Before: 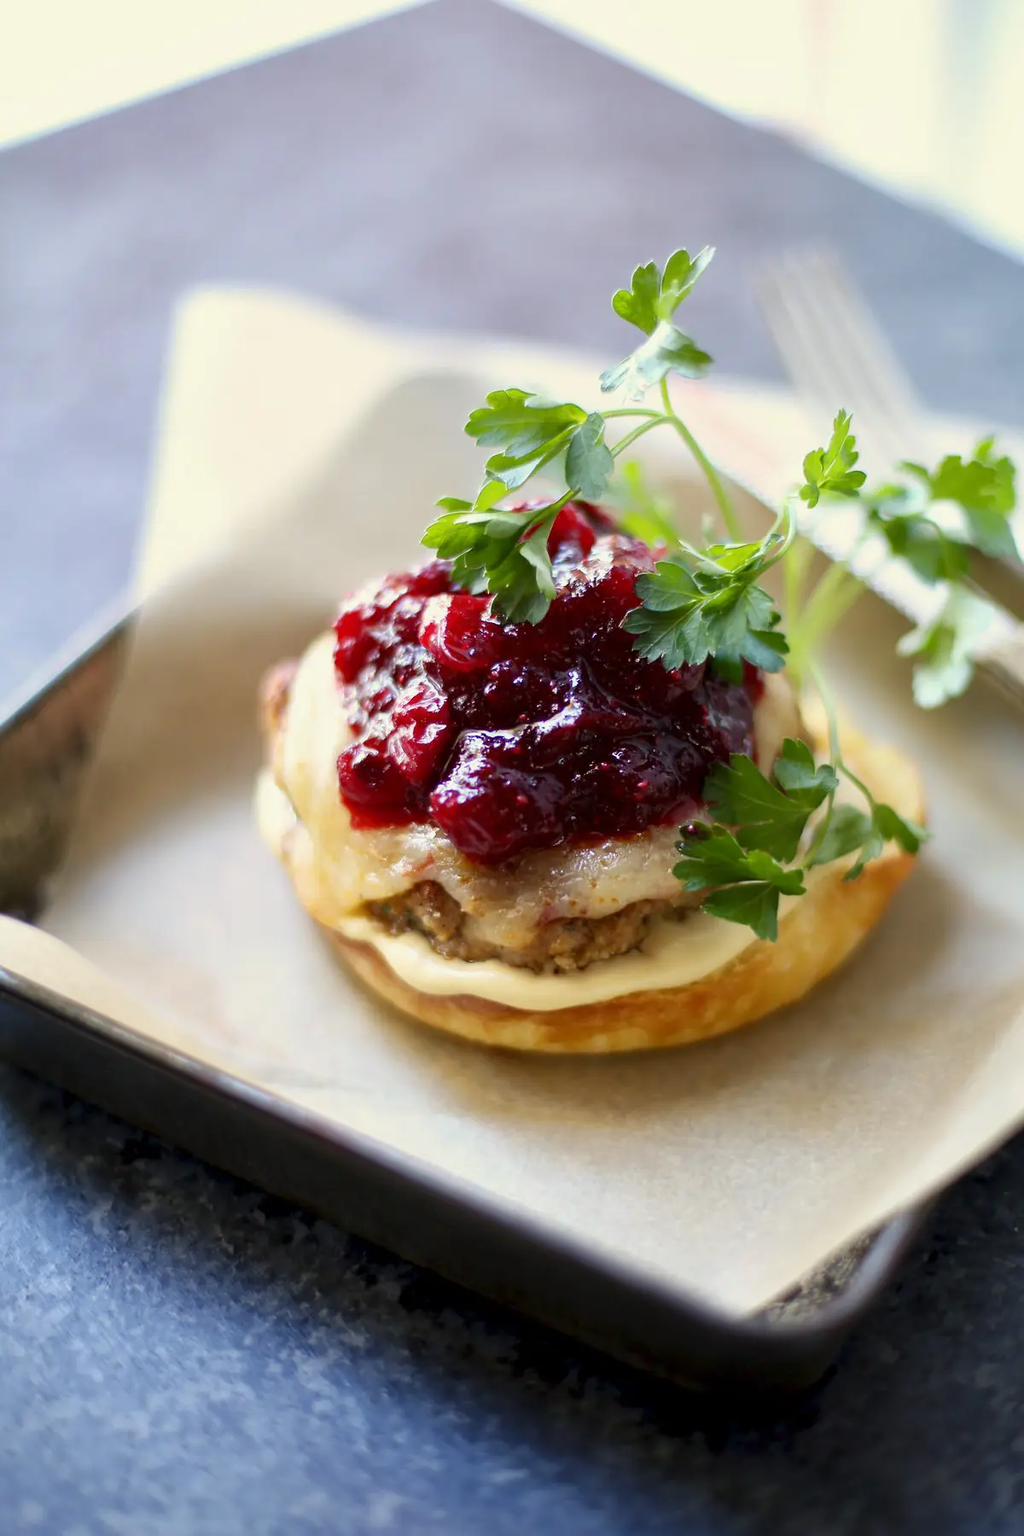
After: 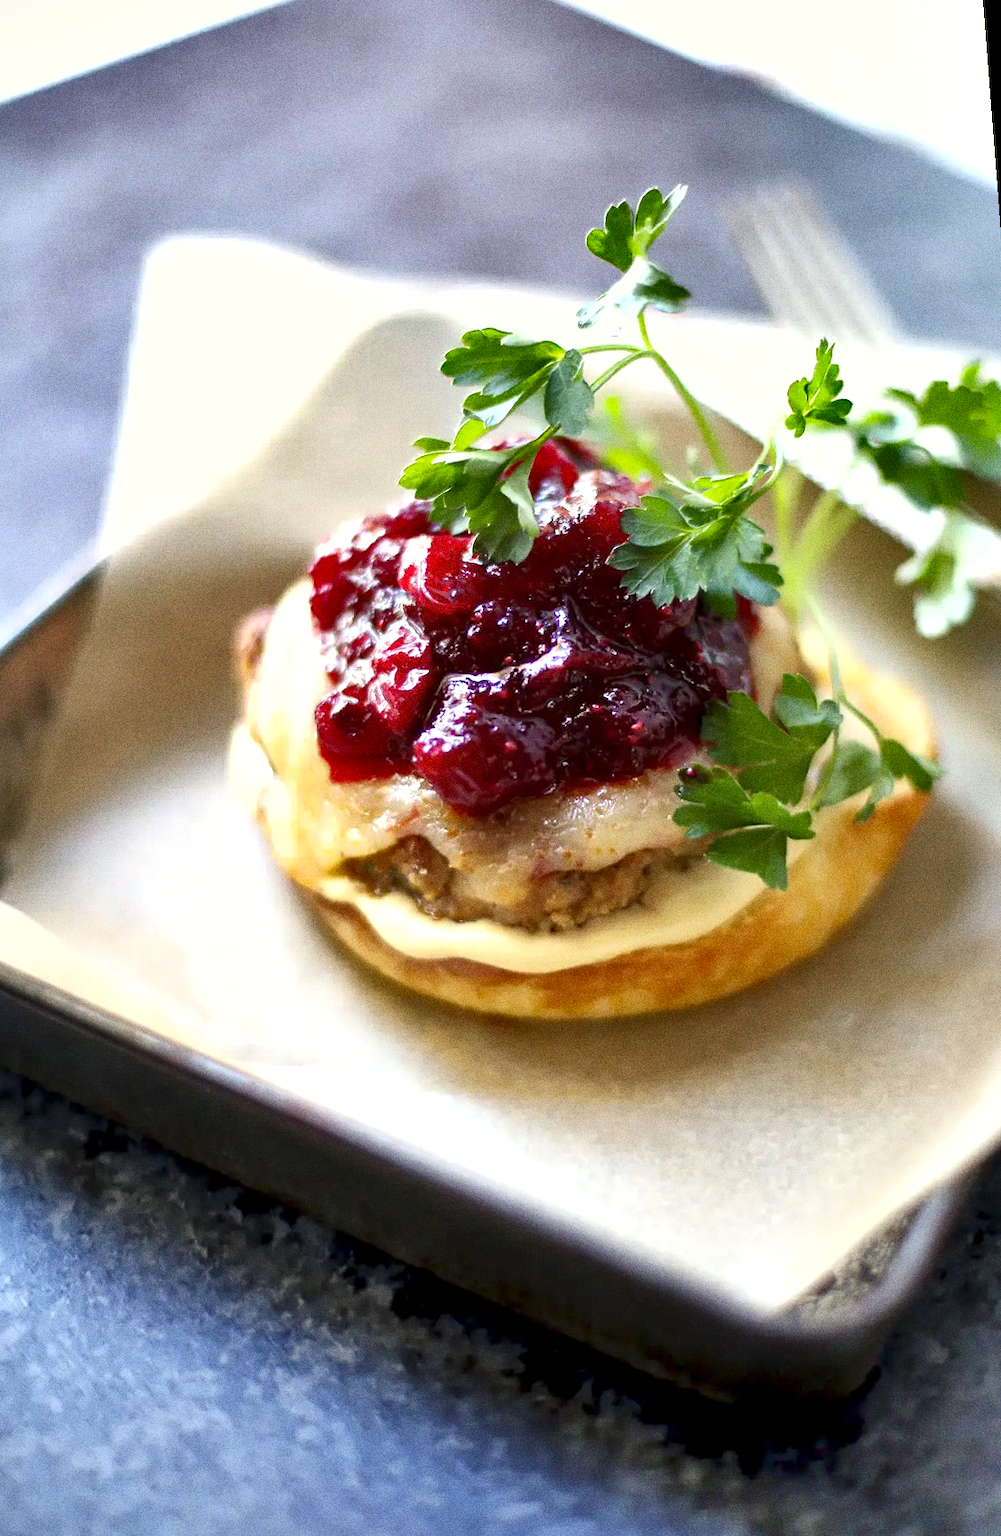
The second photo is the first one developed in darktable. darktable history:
shadows and highlights: shadows 75, highlights -60.85, soften with gaussian
grain: coarseness 0.09 ISO, strength 40%
rotate and perspective: rotation -1.68°, lens shift (vertical) -0.146, crop left 0.049, crop right 0.912, crop top 0.032, crop bottom 0.96
exposure: black level correction 0.001, exposure 0.5 EV, compensate exposure bias true, compensate highlight preservation false
